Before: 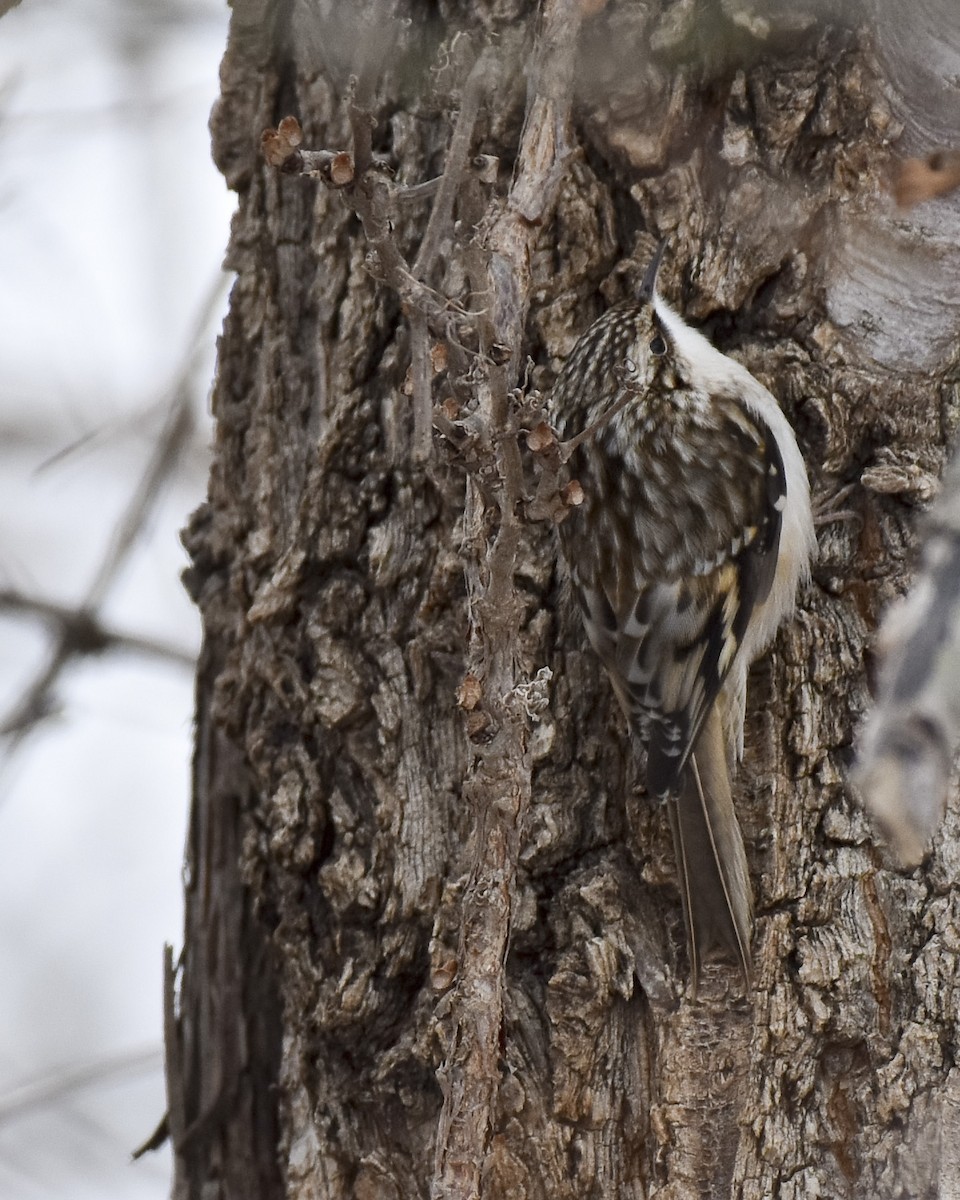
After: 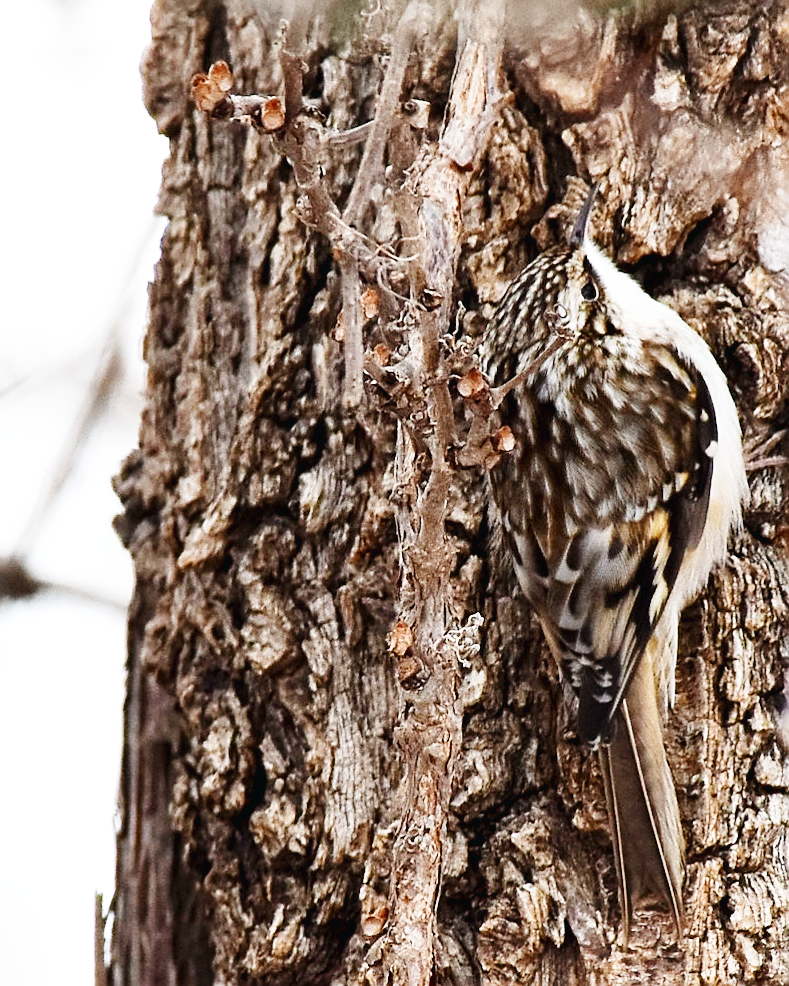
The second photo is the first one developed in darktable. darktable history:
lens correction: scale 1, crop 1, focal 35, aperture 7.1, distance 1000, camera "Canon EOS 6D", lens "Sigma 35mm f/1.4 DG HSM"
base curve: curves: ch0 [(0, 0.003) (0.001, 0.002) (0.006, 0.004) (0.02, 0.022) (0.048, 0.086) (0.094, 0.234) (0.162, 0.431) (0.258, 0.629) (0.385, 0.8) (0.548, 0.918) (0.751, 0.988) (1, 1)], preserve colors none
sharpen: on, module defaults
contrast brightness saturation: contrast 0.05
crop and rotate: left 7.196%, top 4.574%, right 10.605%, bottom 13.178%
